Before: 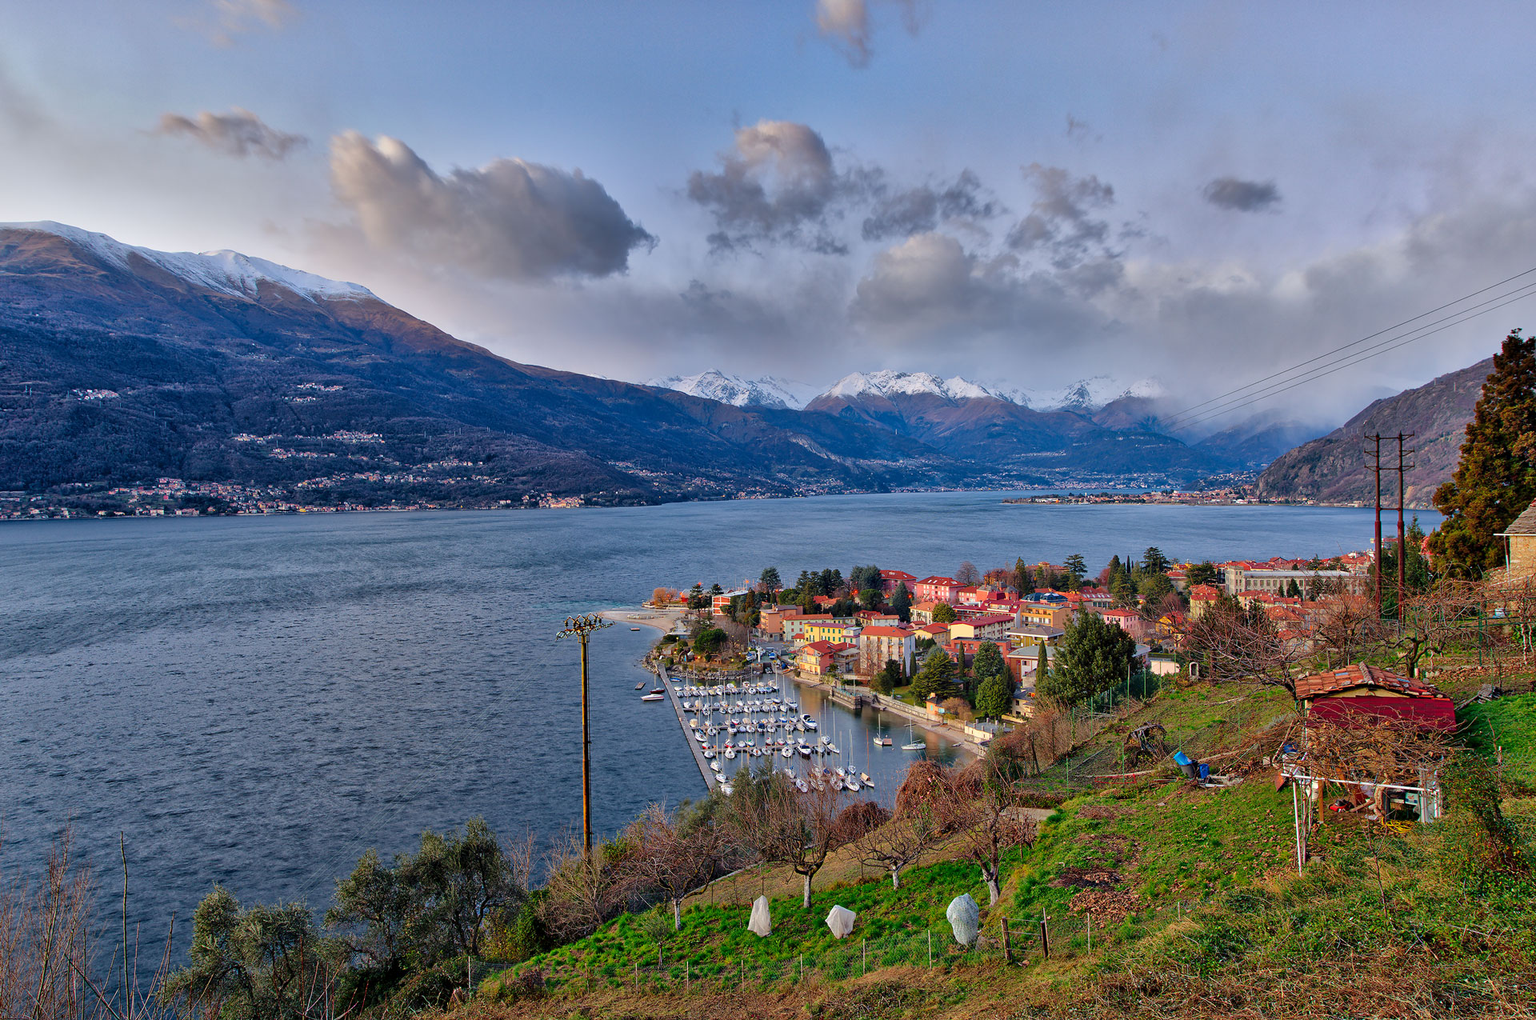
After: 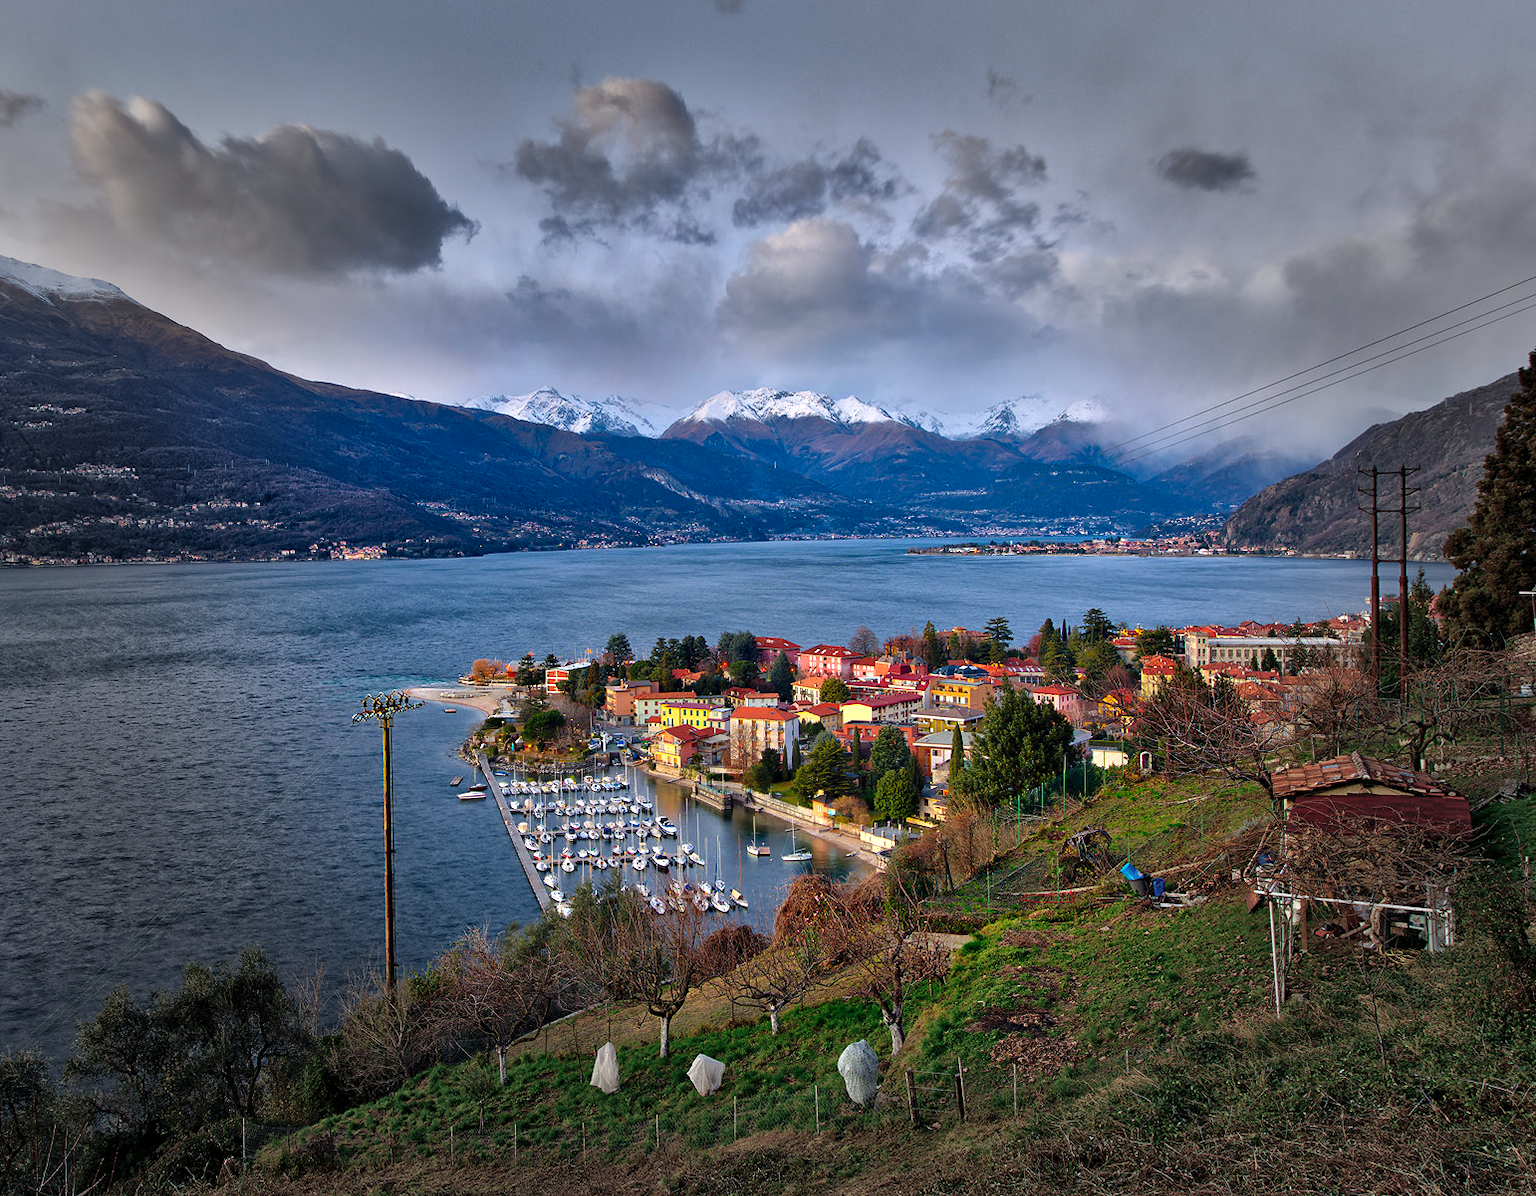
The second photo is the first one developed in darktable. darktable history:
color balance rgb: shadows lift › chroma 2.017%, shadows lift › hue 216.56°, linear chroma grading › global chroma 15.118%, perceptual saturation grading › global saturation 0.518%, perceptual brilliance grading › global brilliance 15.248%, perceptual brilliance grading › shadows -34.3%
vignetting: fall-off start 48.32%, automatic ratio true, width/height ratio 1.285, dithering 8-bit output
crop and rotate: left 17.852%, top 5.754%, right 1.827%
